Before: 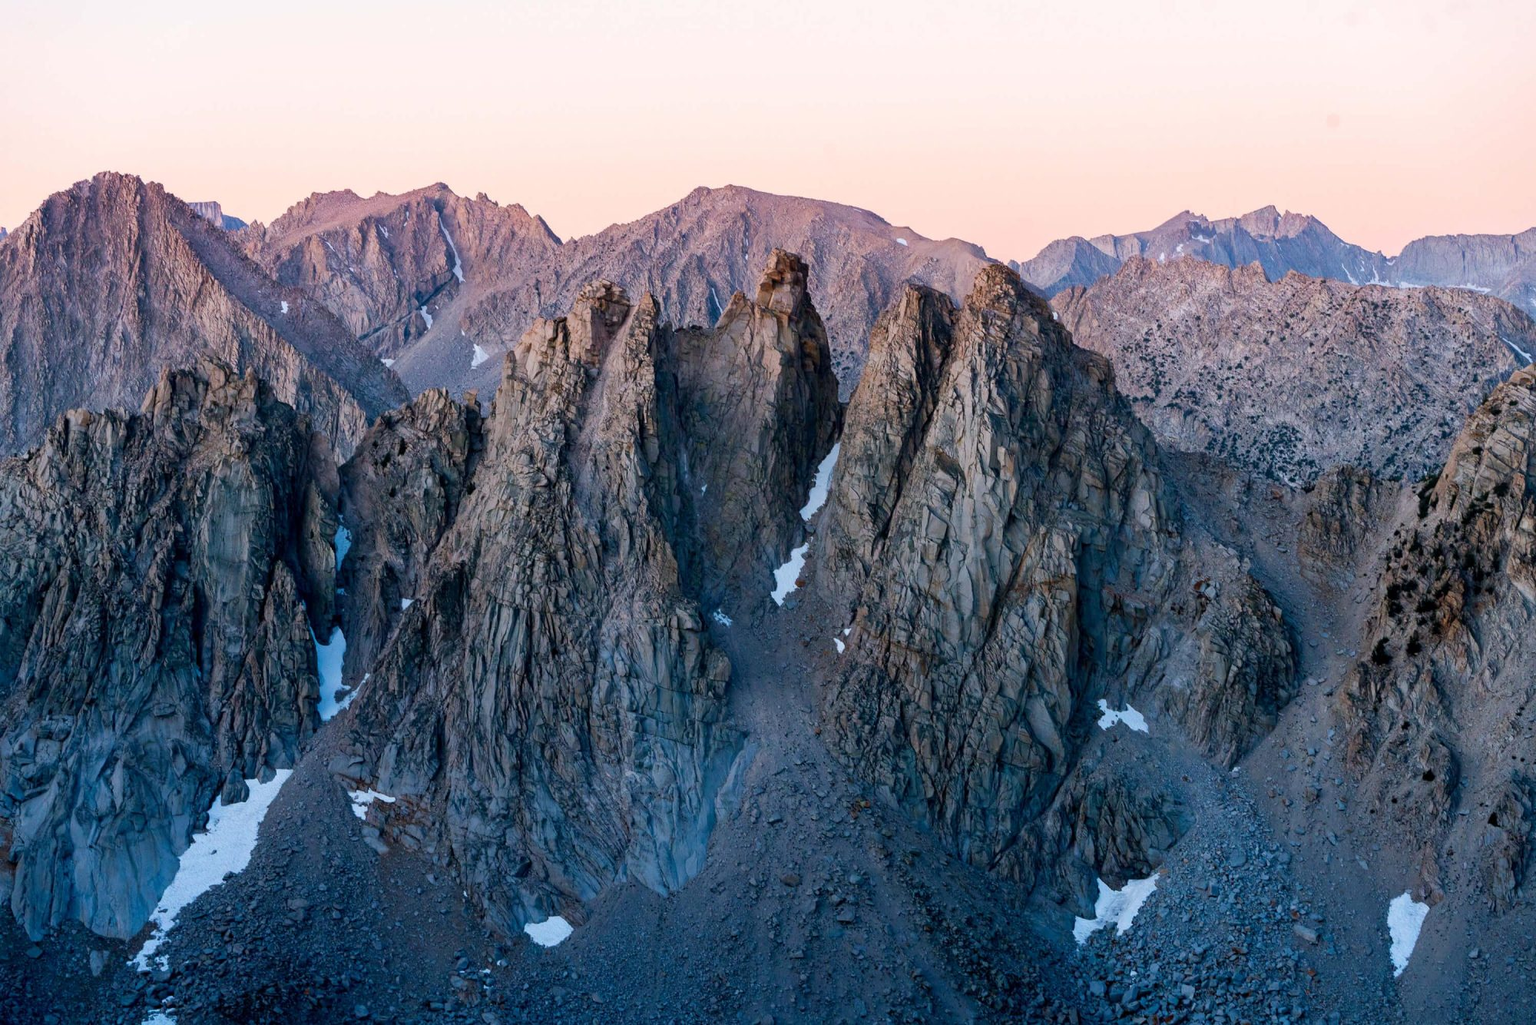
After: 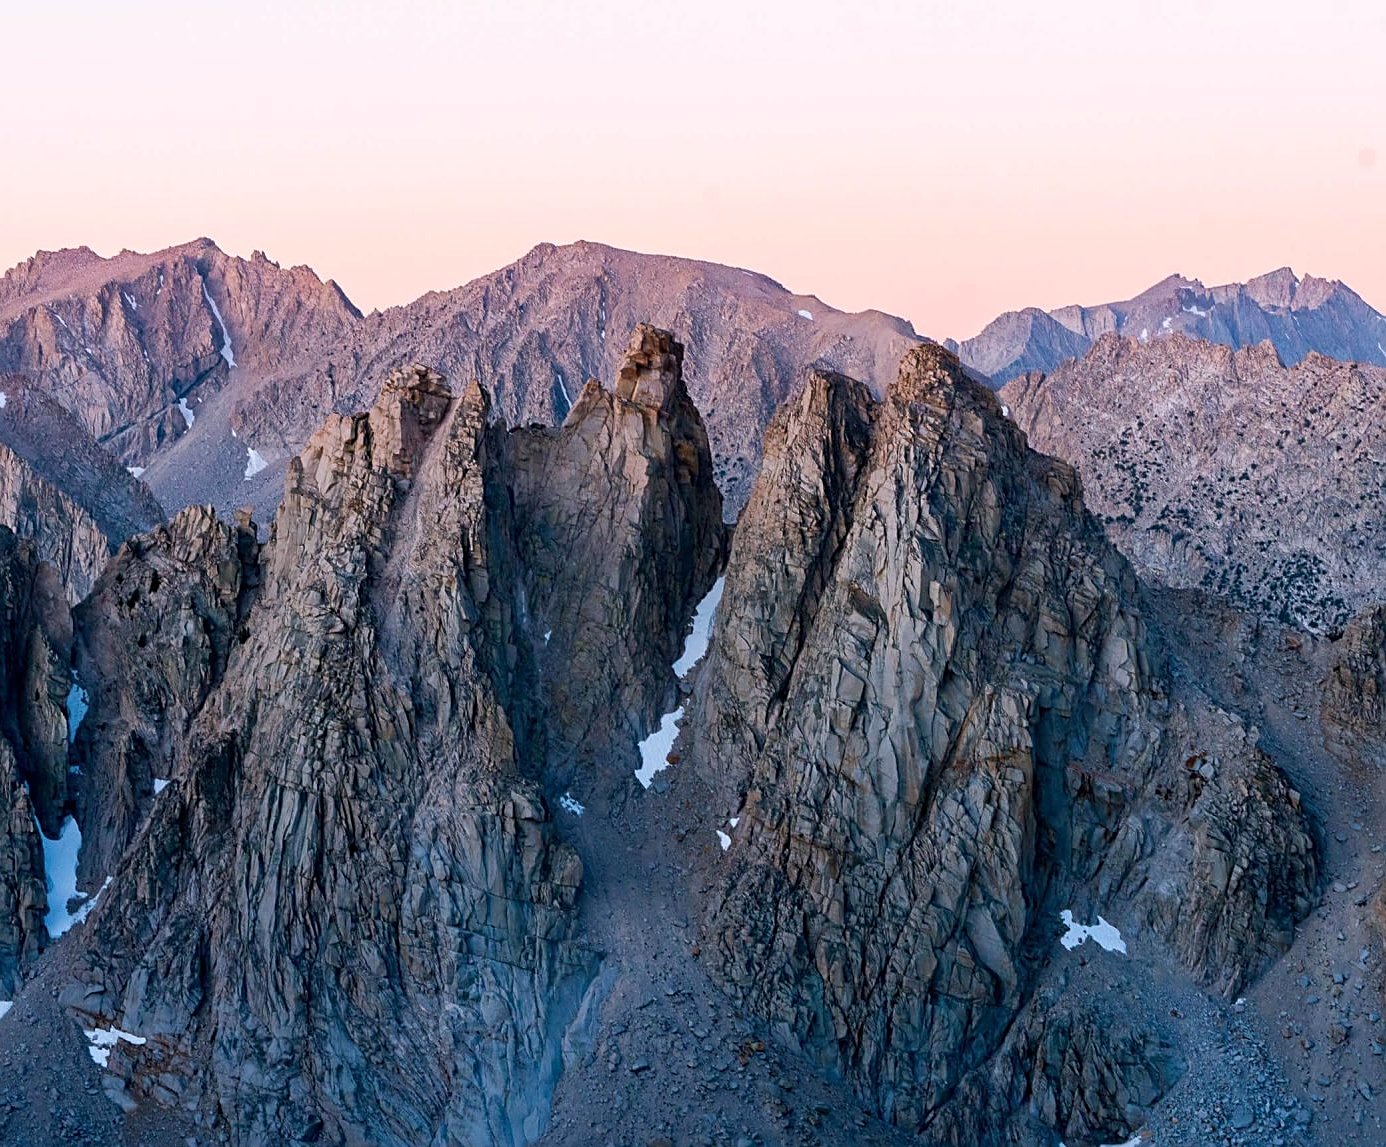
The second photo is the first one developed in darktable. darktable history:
crop: left 18.479%, right 12.2%, bottom 13.971%
white balance: red 1.004, blue 1.024
sharpen: on, module defaults
